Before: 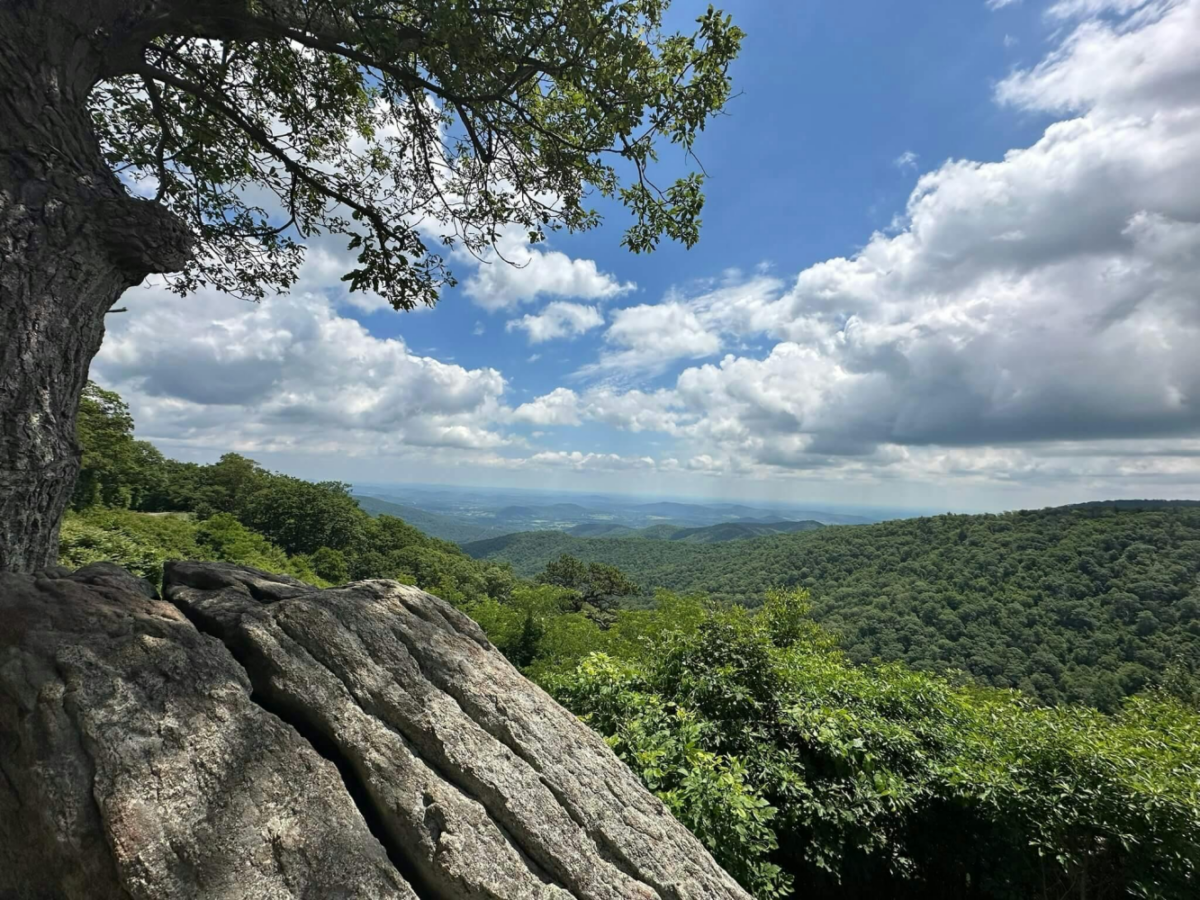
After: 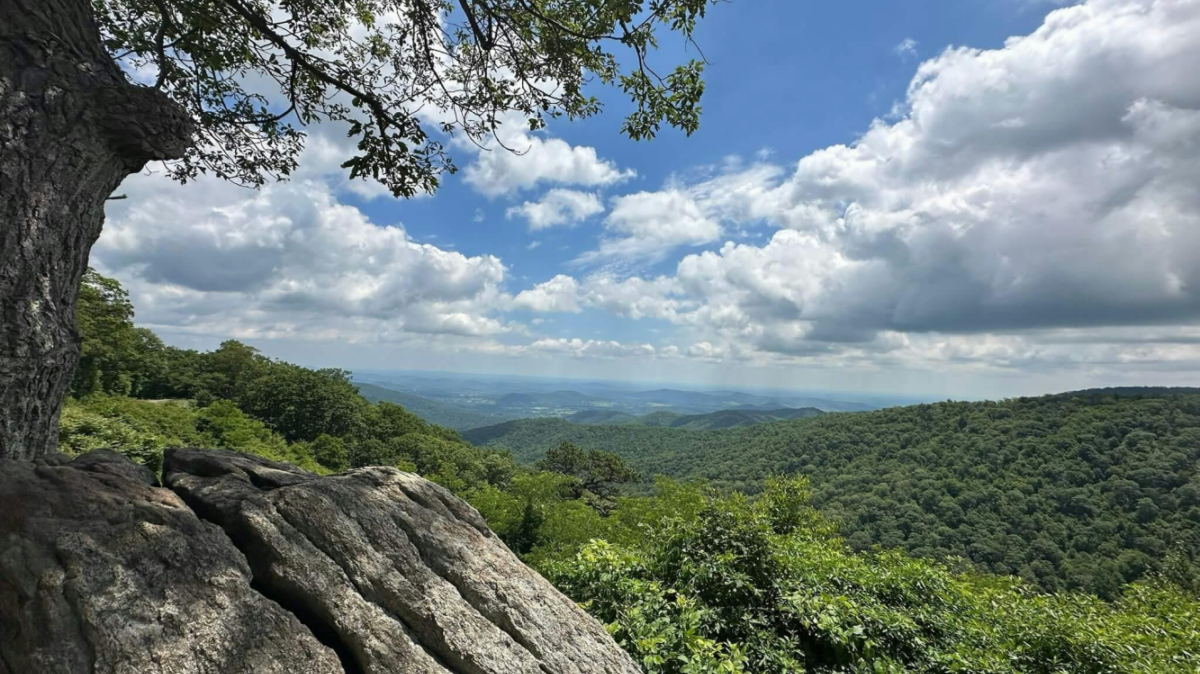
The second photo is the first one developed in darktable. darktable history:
exposure: exposure -0.02 EV, compensate highlight preservation false
crop and rotate: top 12.594%, bottom 12.471%
